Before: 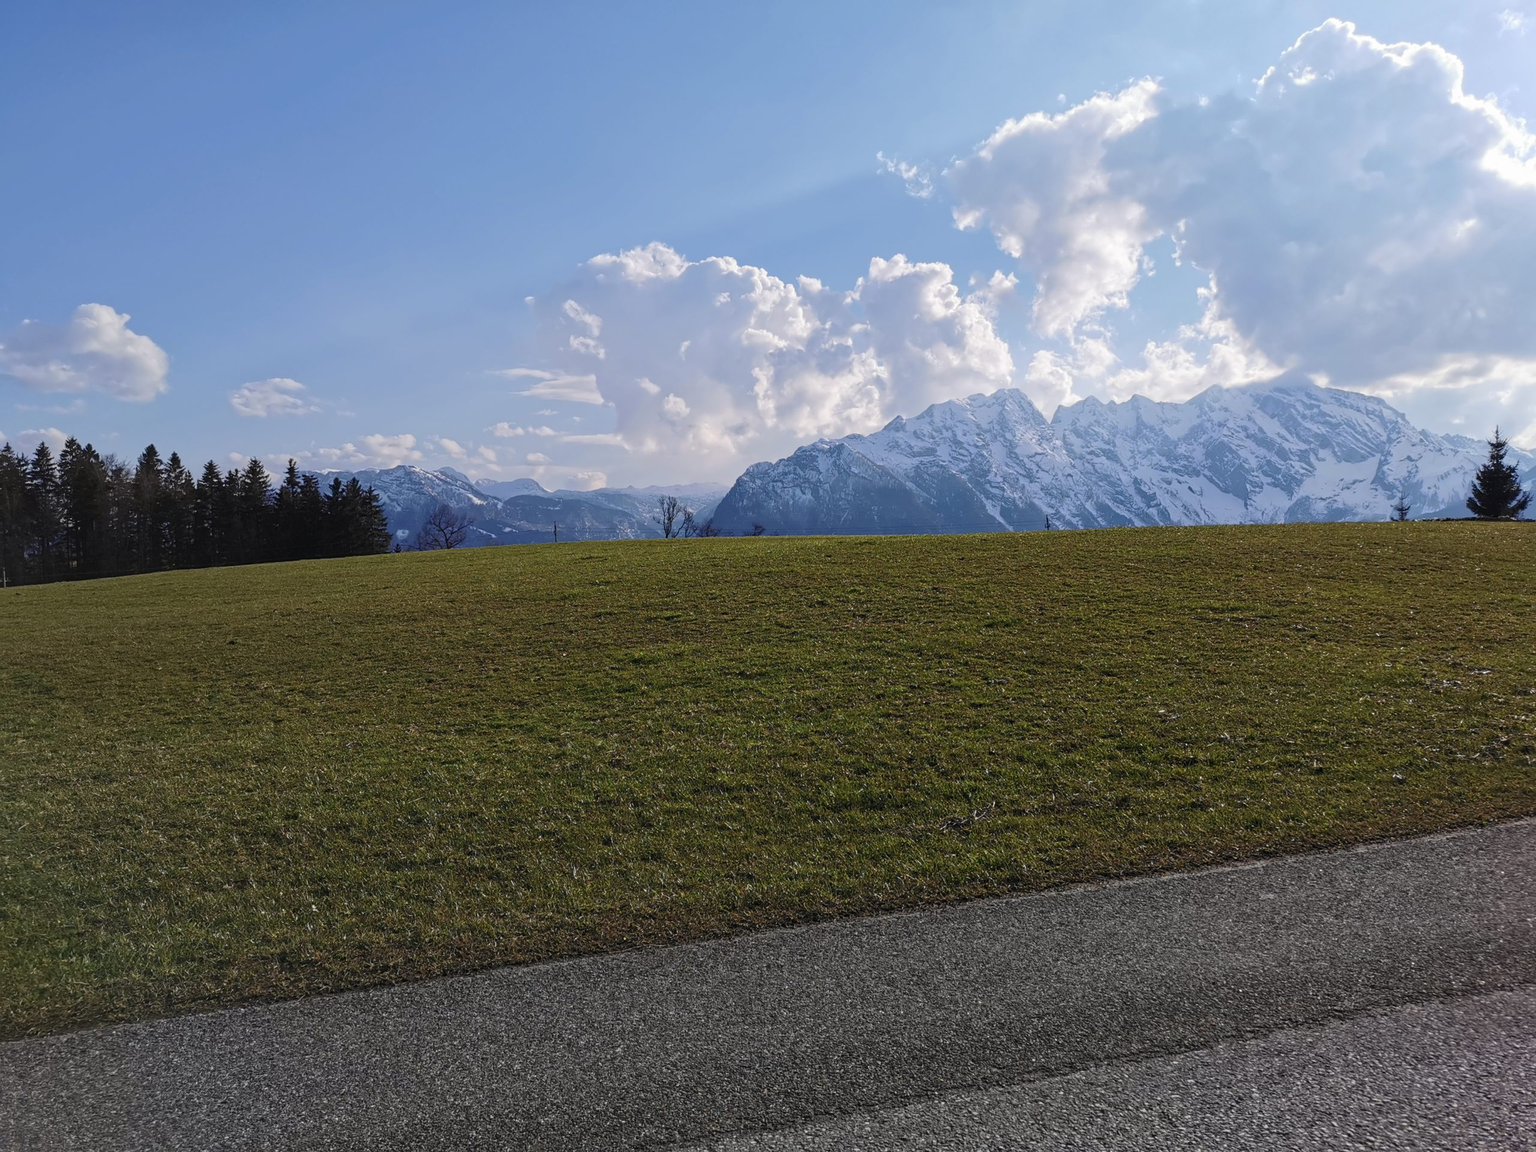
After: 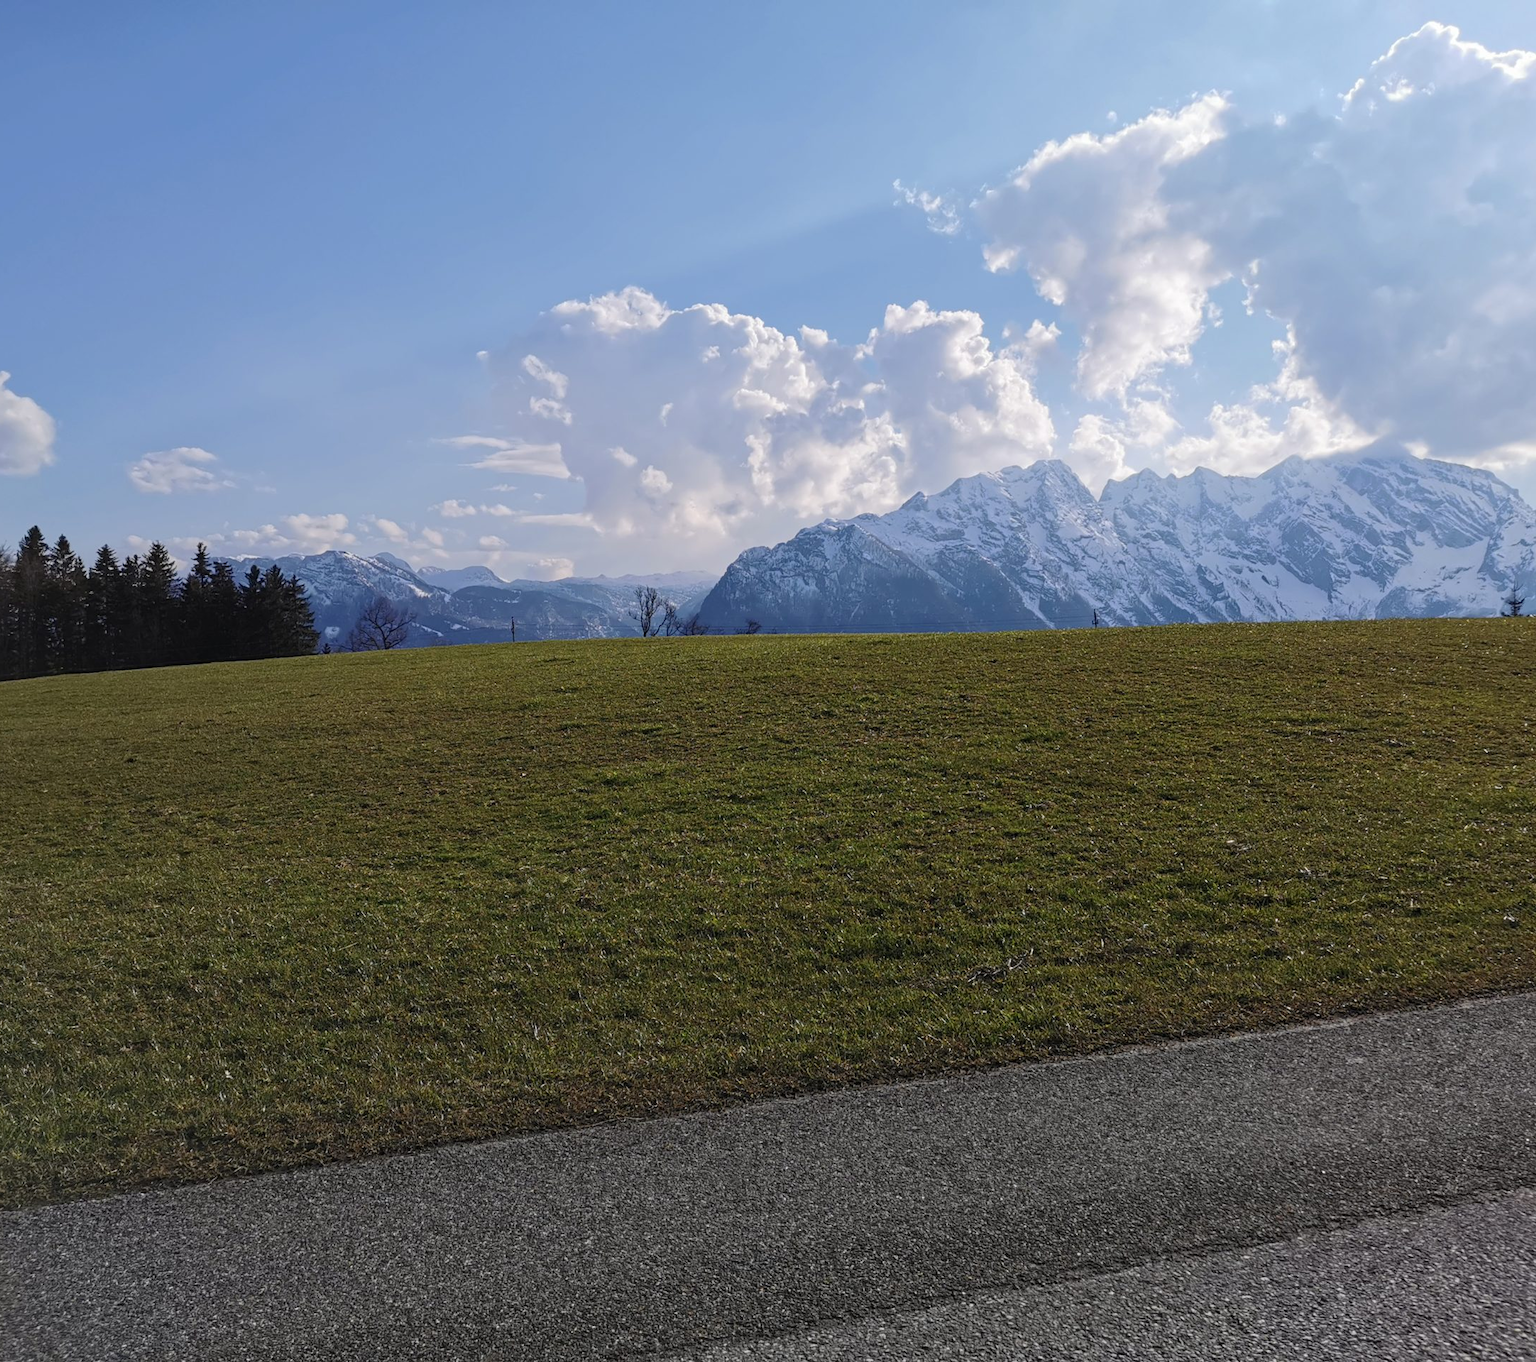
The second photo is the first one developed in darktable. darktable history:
crop: left 7.958%, right 7.482%
